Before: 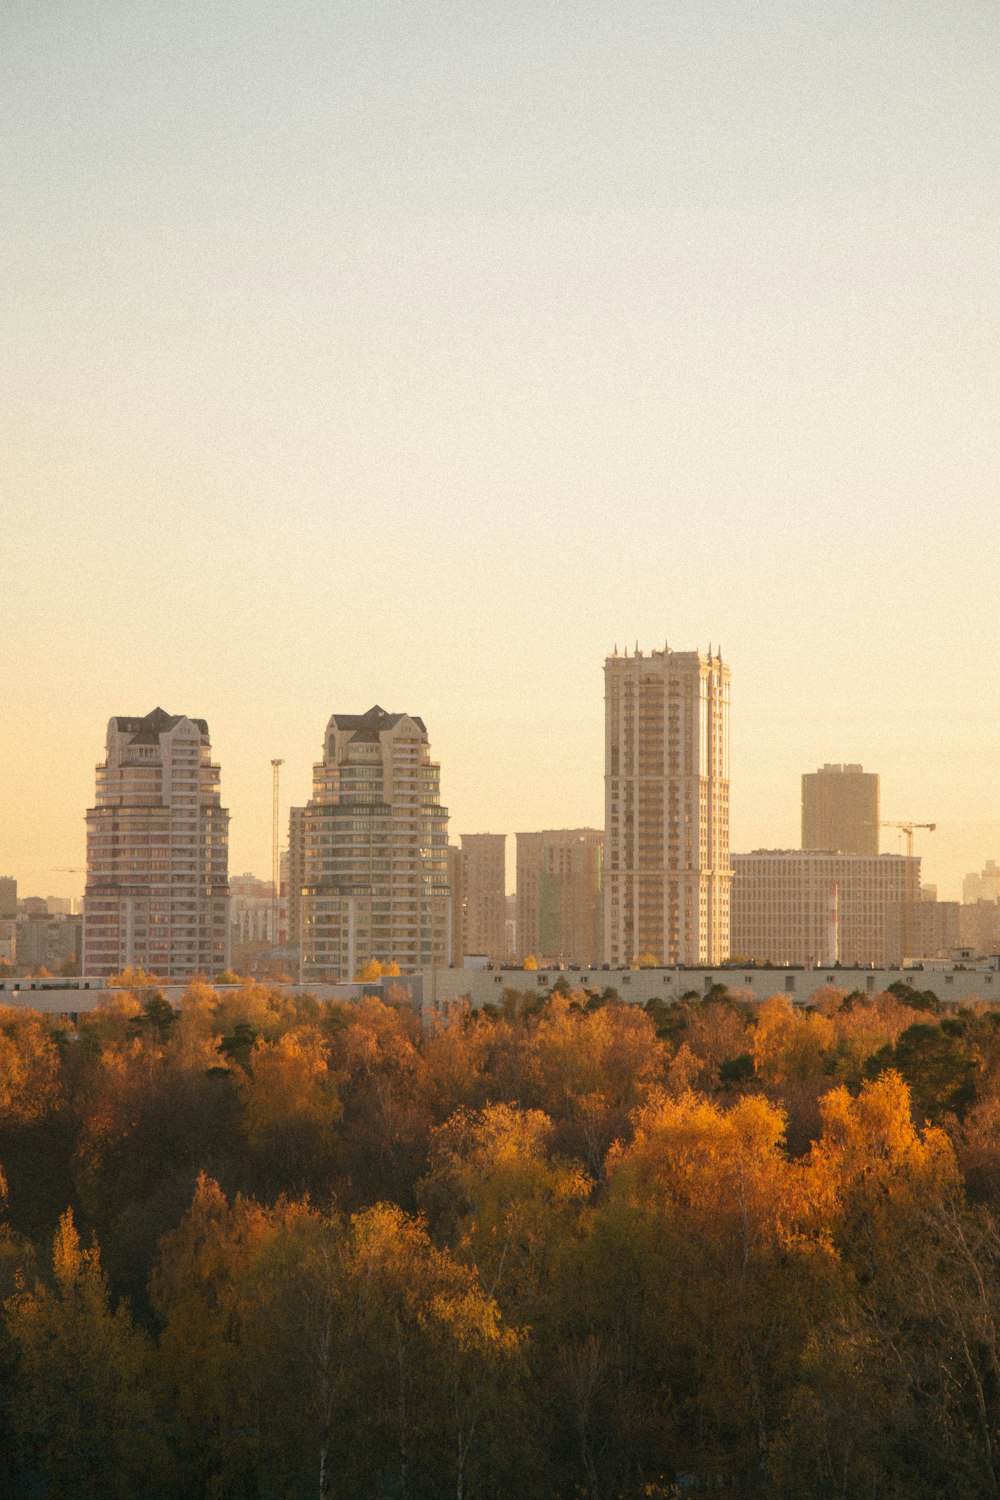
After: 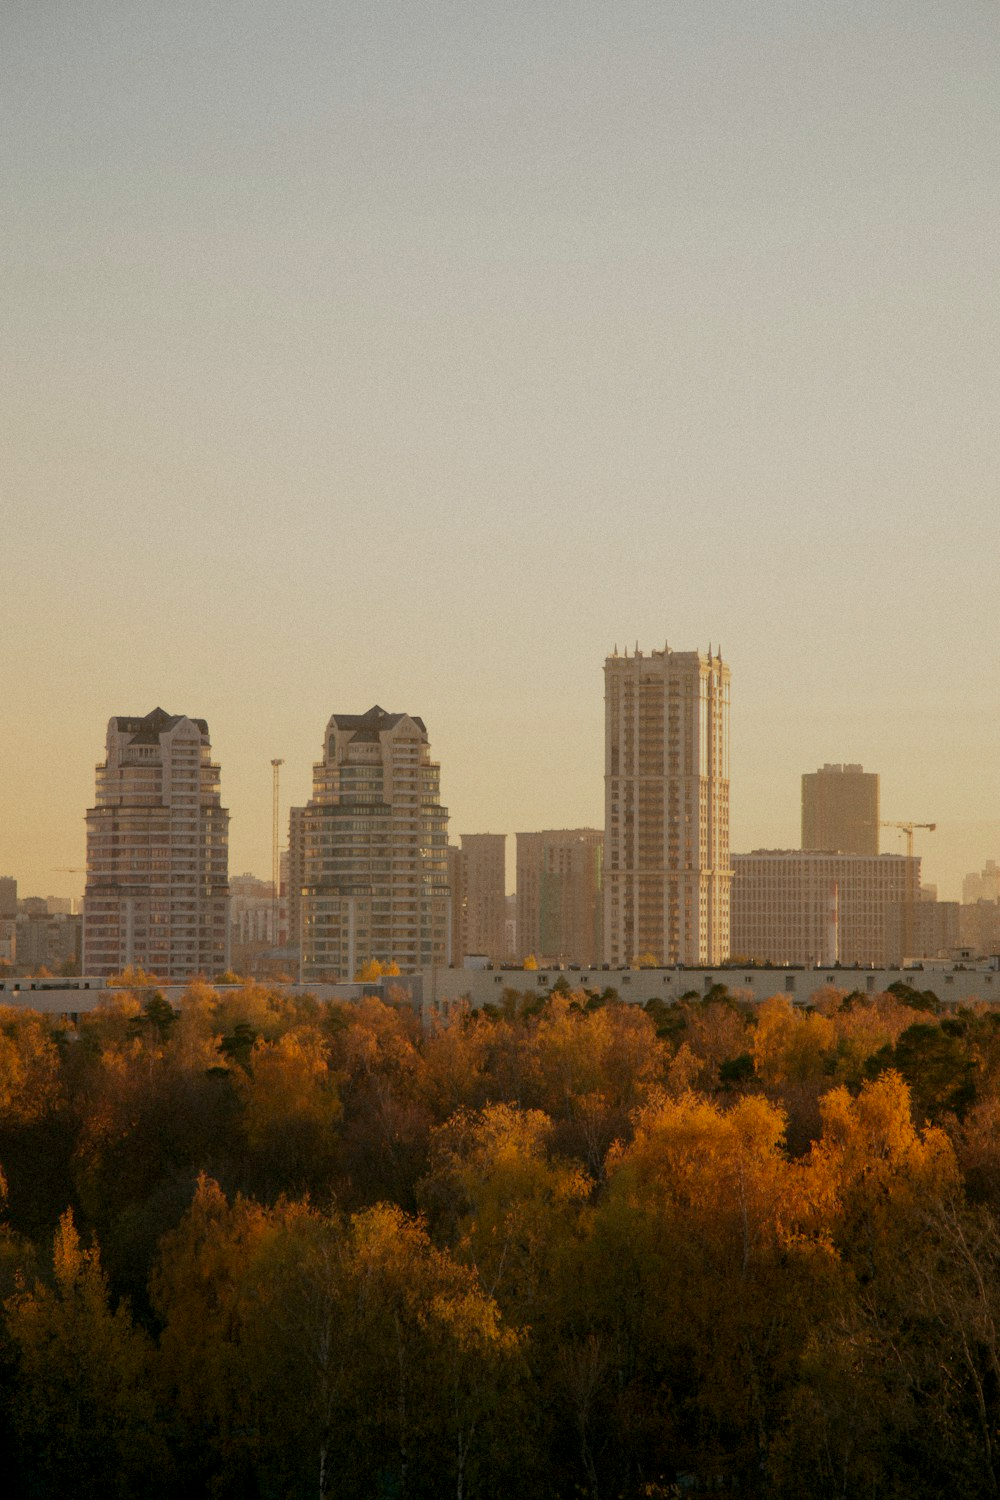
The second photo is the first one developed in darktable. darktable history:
exposure: black level correction 0.009, exposure -0.674 EV, compensate highlight preservation false
